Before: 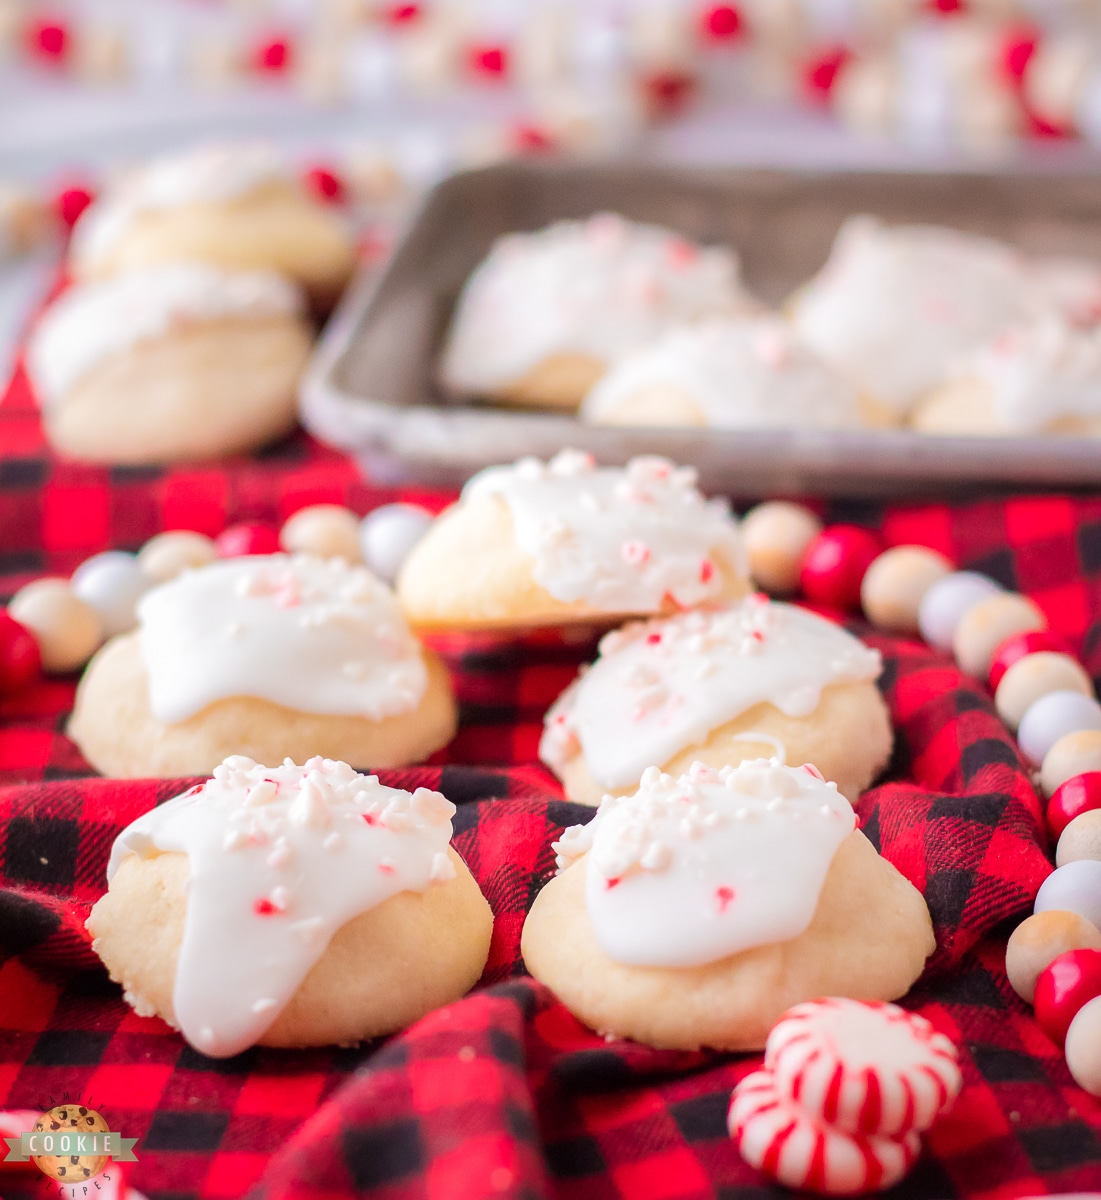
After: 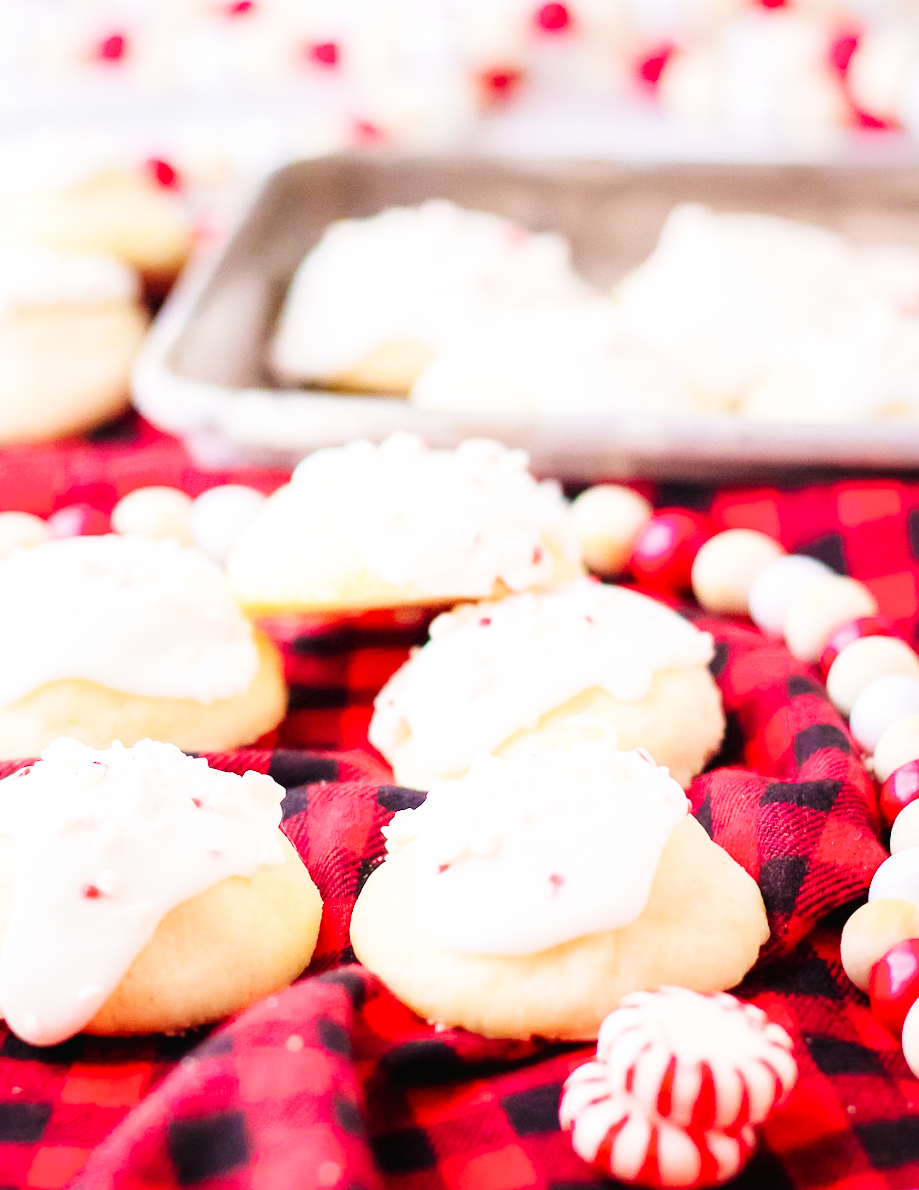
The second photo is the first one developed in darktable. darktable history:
base curve: curves: ch0 [(0, 0.003) (0.001, 0.002) (0.006, 0.004) (0.02, 0.022) (0.048, 0.086) (0.094, 0.234) (0.162, 0.431) (0.258, 0.629) (0.385, 0.8) (0.548, 0.918) (0.751, 0.988) (1, 1)], preserve colors none
rotate and perspective: rotation 0.226°, lens shift (vertical) -0.042, crop left 0.023, crop right 0.982, crop top 0.006, crop bottom 0.994
crop and rotate: left 14.584%
